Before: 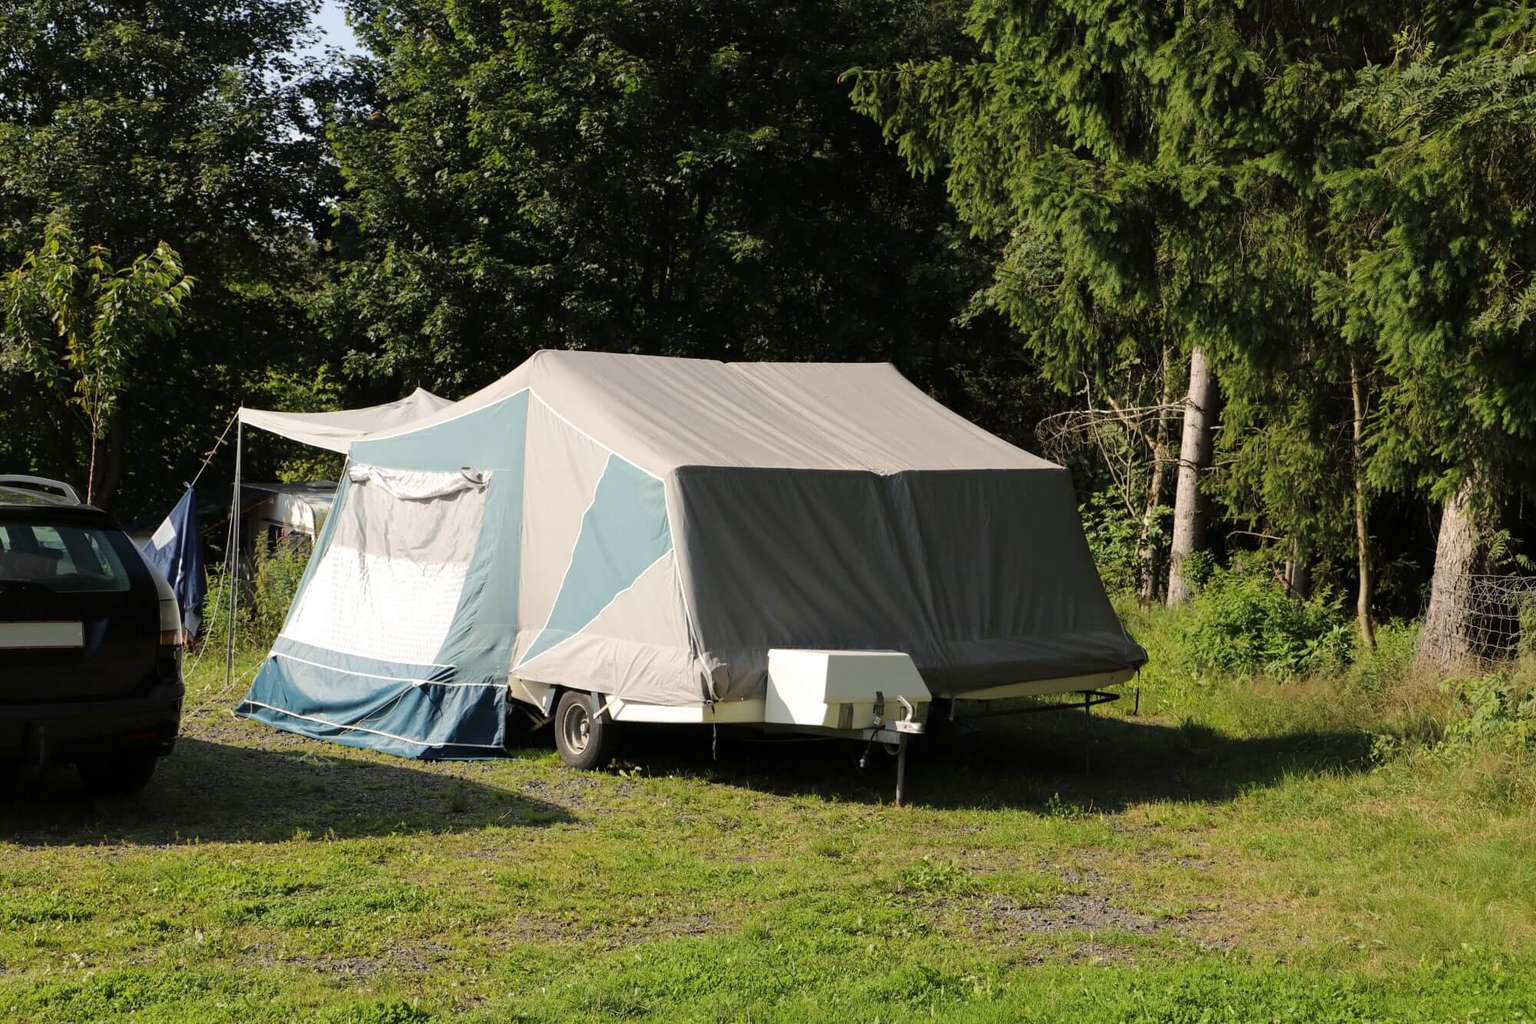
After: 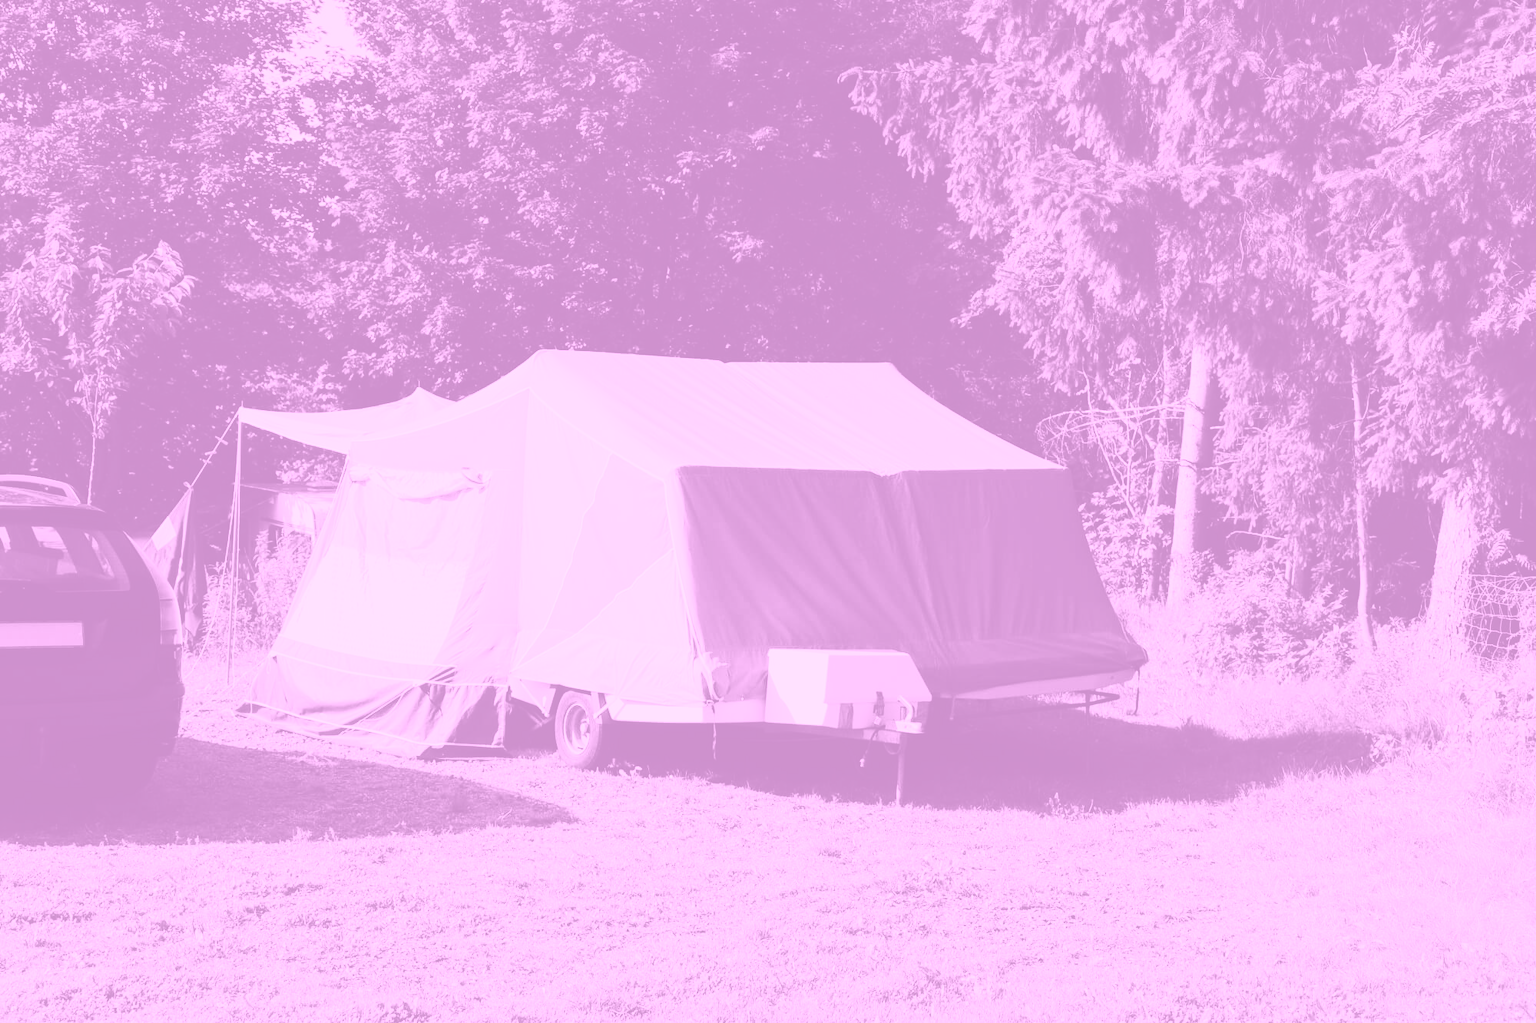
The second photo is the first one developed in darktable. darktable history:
colorize: hue 331.2°, saturation 69%, source mix 30.28%, lightness 69.02%, version 1
tone curve: curves: ch0 [(0.014, 0) (0.13, 0.09) (0.227, 0.211) (0.33, 0.395) (0.494, 0.615) (0.662, 0.76) (0.795, 0.846) (1, 0.969)]; ch1 [(0, 0) (0.366, 0.367) (0.447, 0.416) (0.473, 0.484) (0.504, 0.502) (0.525, 0.518) (0.564, 0.601) (0.634, 0.66) (0.746, 0.804) (1, 1)]; ch2 [(0, 0) (0.333, 0.346) (0.375, 0.375) (0.424, 0.43) (0.476, 0.498) (0.496, 0.505) (0.517, 0.522) (0.548, 0.548) (0.579, 0.618) (0.651, 0.674) (0.688, 0.728) (1, 1)], color space Lab, independent channels, preserve colors none
